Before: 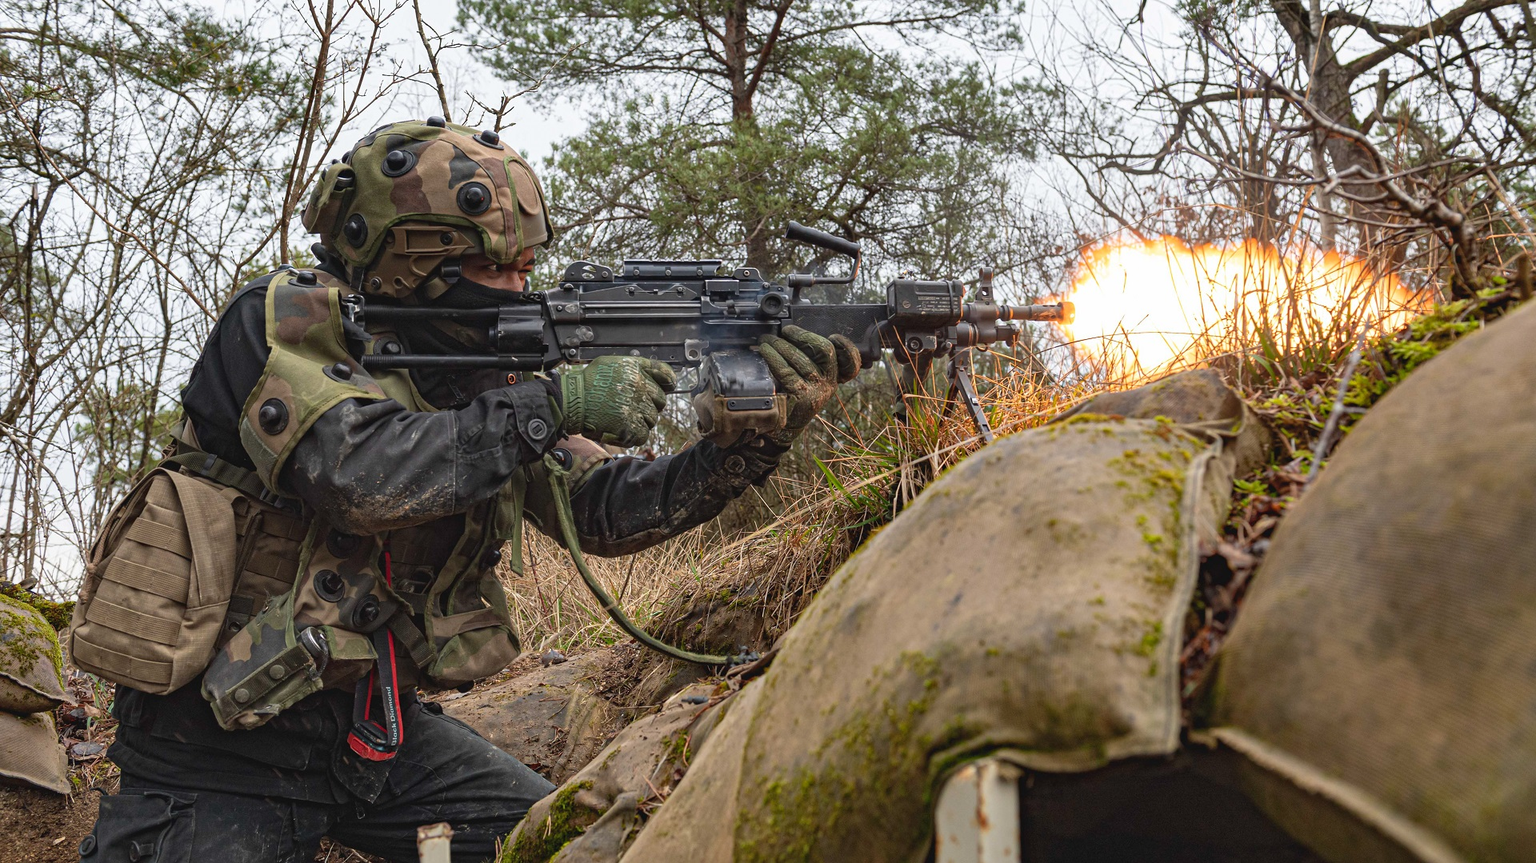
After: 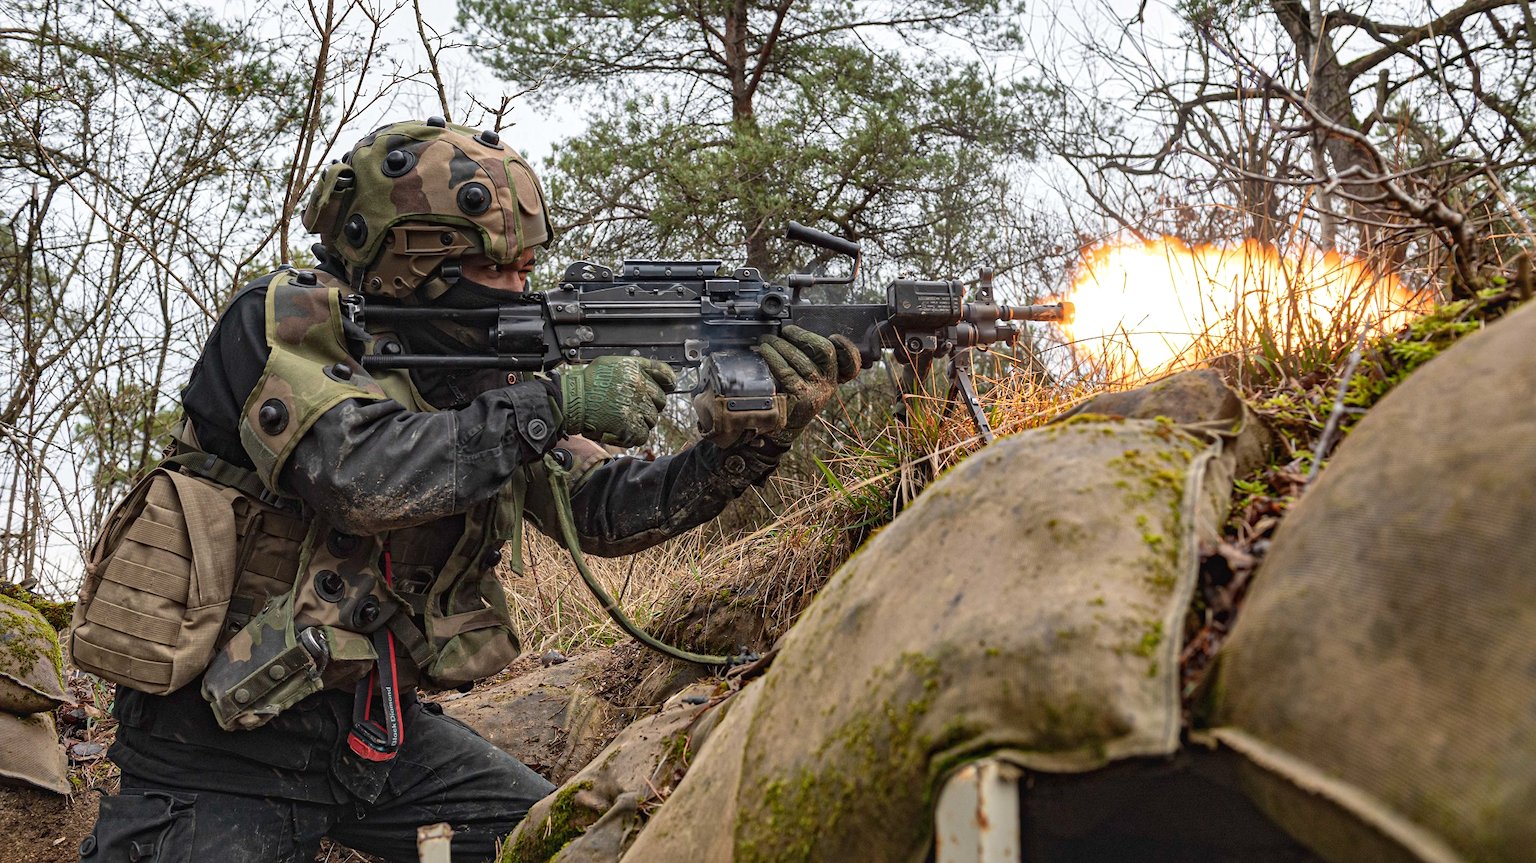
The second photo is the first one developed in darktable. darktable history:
local contrast: mode bilateral grid, contrast 21, coarseness 49, detail 132%, midtone range 0.2
